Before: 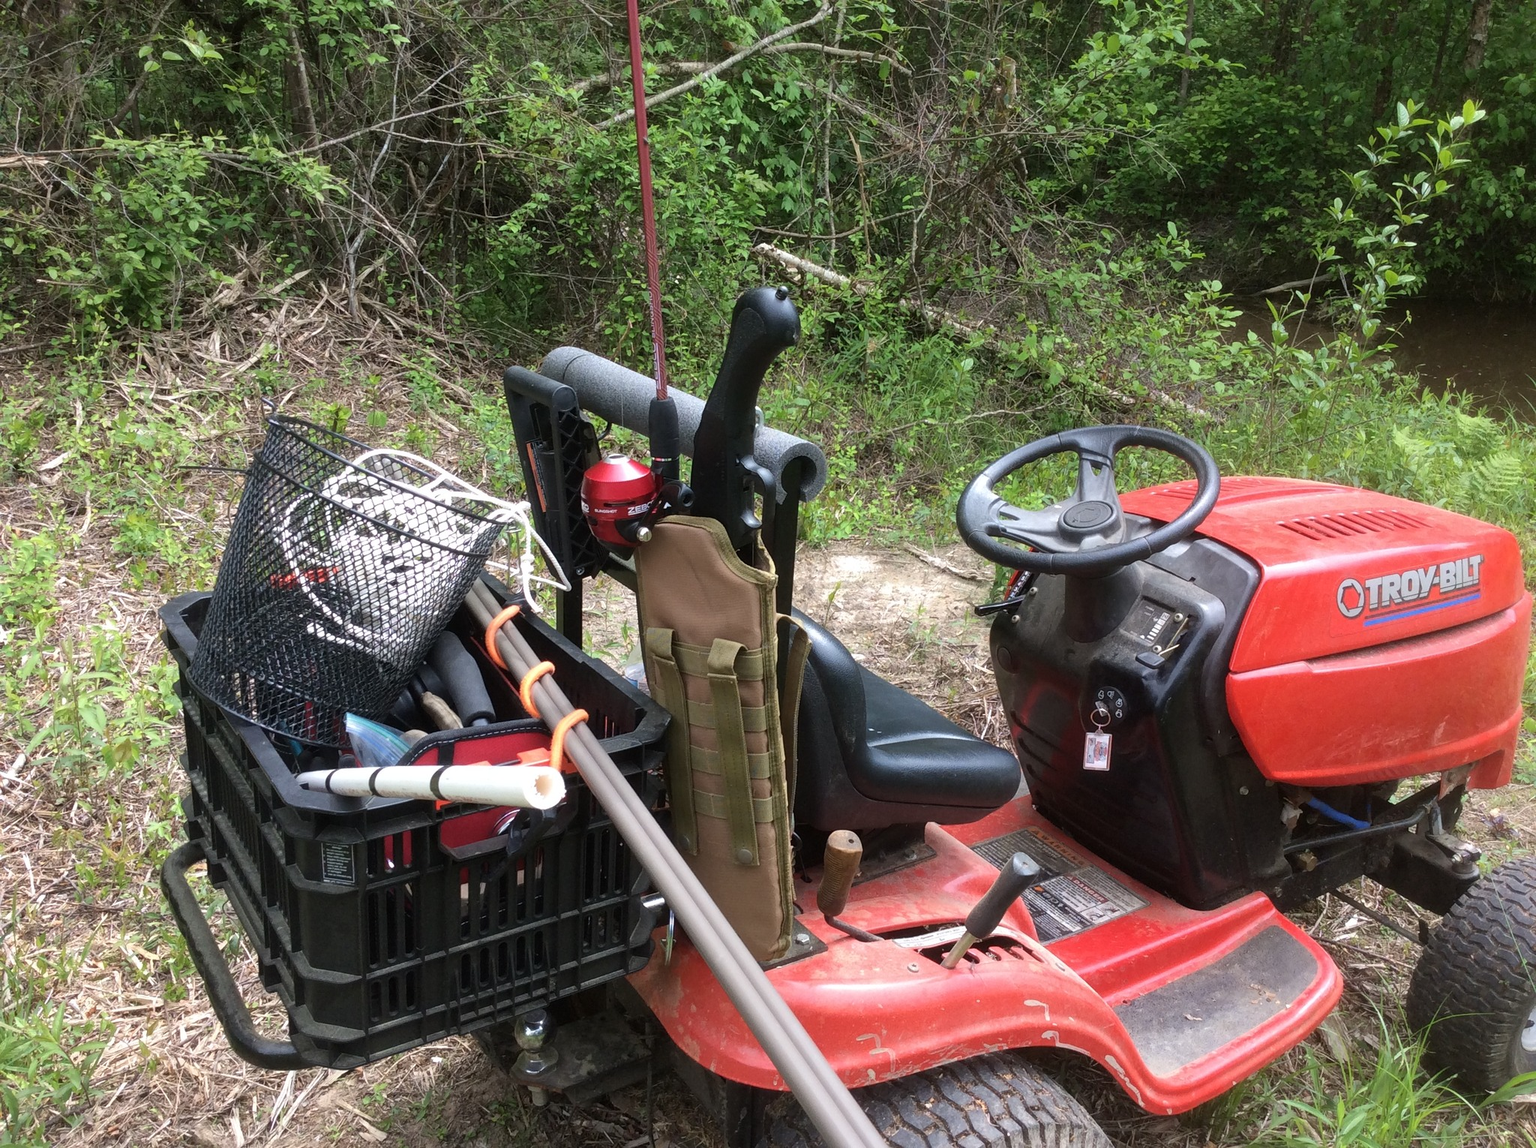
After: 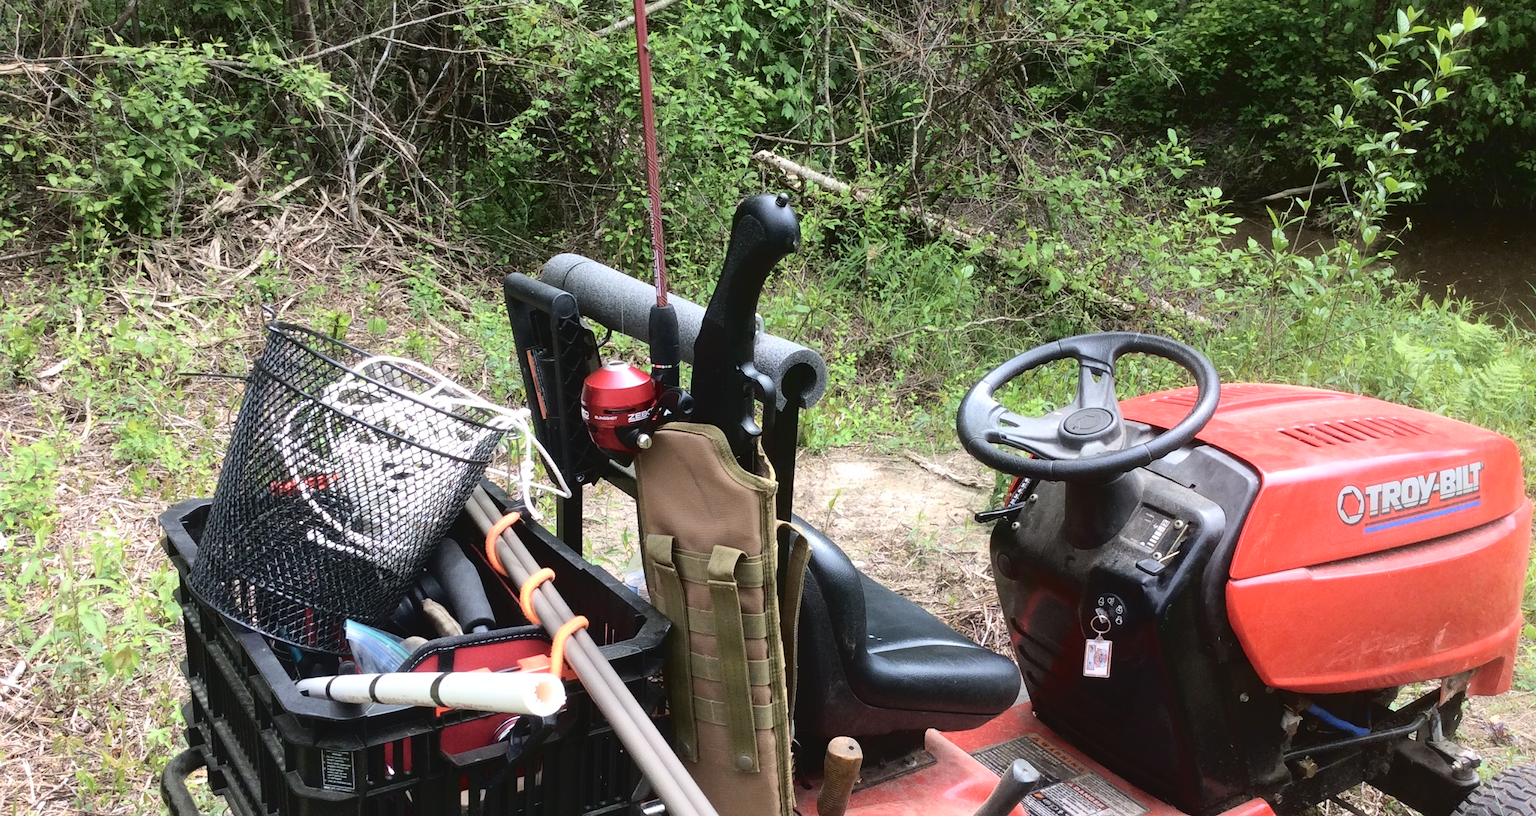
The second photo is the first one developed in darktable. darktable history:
tone curve: curves: ch0 [(0, 0) (0.003, 0.047) (0.011, 0.051) (0.025, 0.051) (0.044, 0.057) (0.069, 0.068) (0.1, 0.076) (0.136, 0.108) (0.177, 0.166) (0.224, 0.229) (0.277, 0.299) (0.335, 0.364) (0.399, 0.46) (0.468, 0.553) (0.543, 0.639) (0.623, 0.724) (0.709, 0.808) (0.801, 0.886) (0.898, 0.954) (1, 1)], color space Lab, independent channels, preserve colors none
crop and rotate: top 8.105%, bottom 20.715%
